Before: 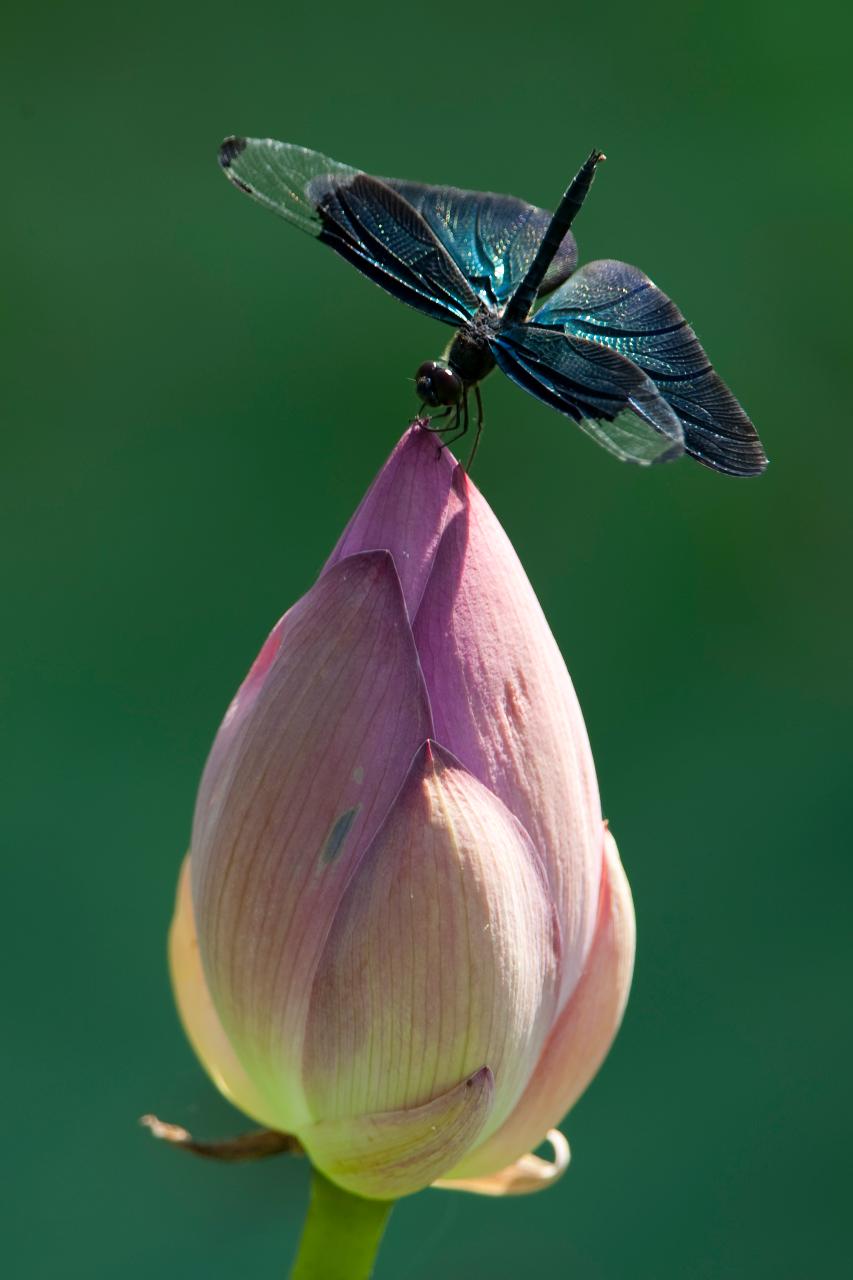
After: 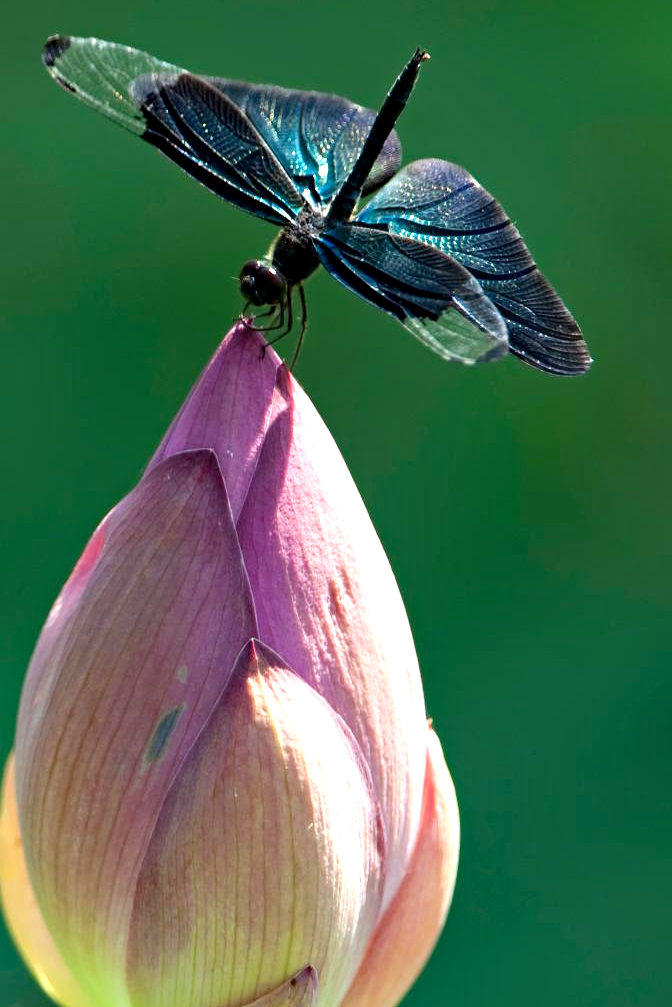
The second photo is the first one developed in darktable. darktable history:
crop and rotate: left 20.74%, top 7.912%, right 0.375%, bottom 13.378%
contrast equalizer: octaves 7, y [[0.6 ×6], [0.55 ×6], [0 ×6], [0 ×6], [0 ×6]], mix 0.3
exposure: exposure 0.64 EV, compensate highlight preservation false
white balance: emerald 1
haze removal: compatibility mode true, adaptive false
